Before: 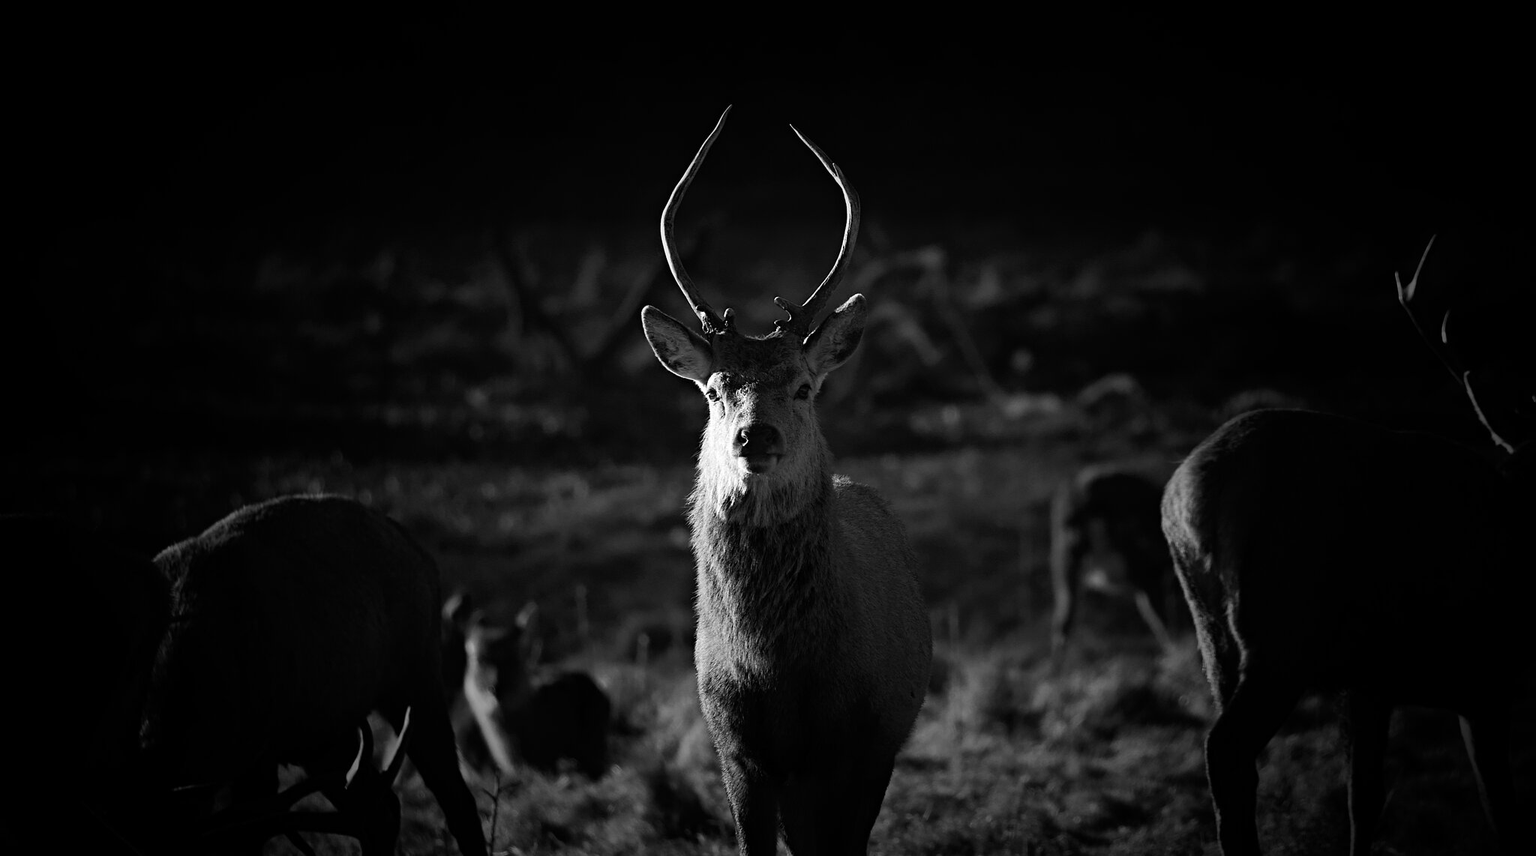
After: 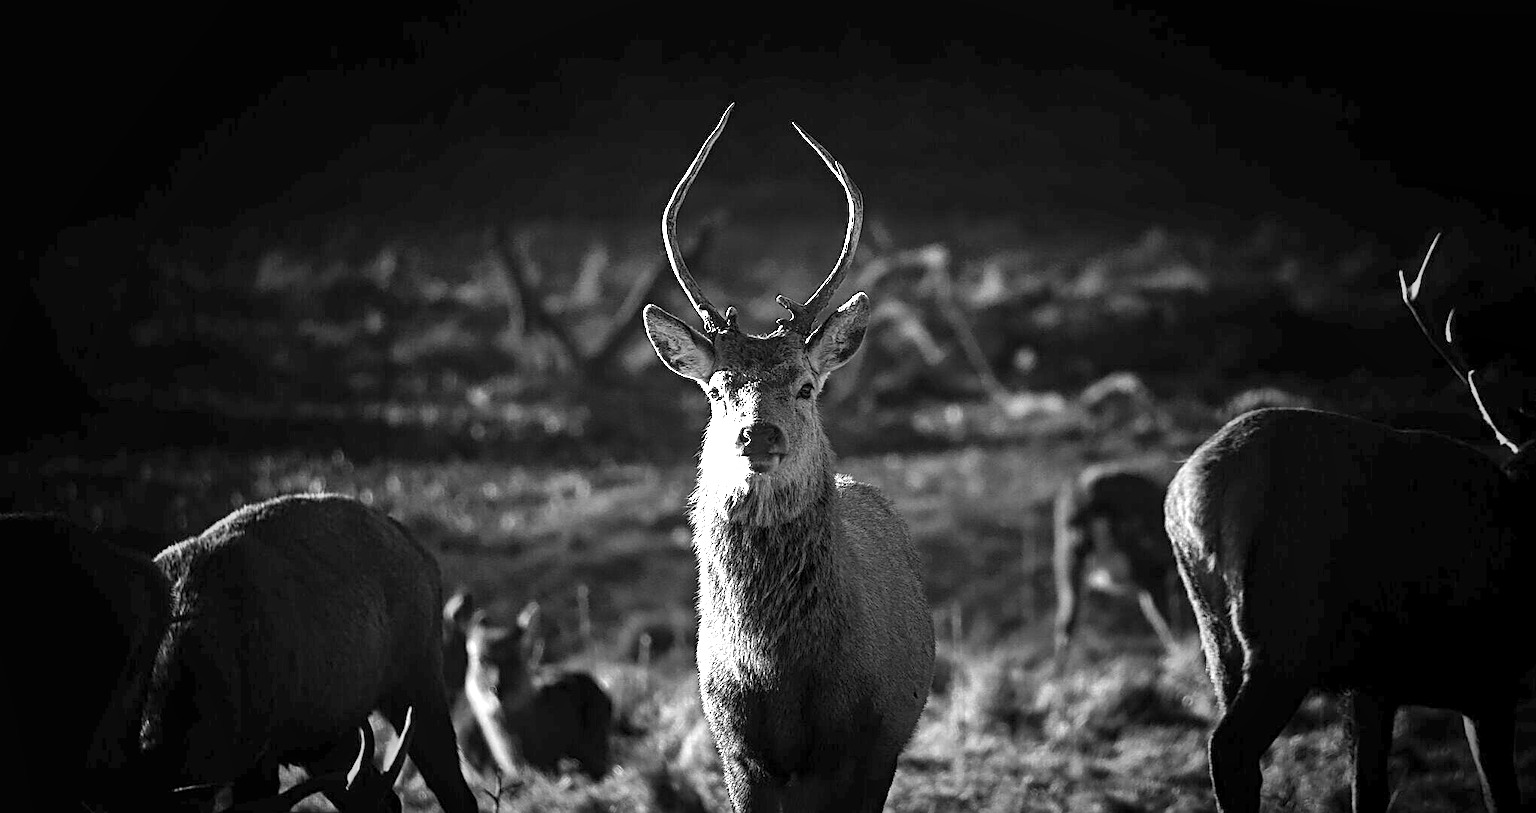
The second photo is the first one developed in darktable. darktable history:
sharpen: on, module defaults
crop: top 0.271%, right 0.254%, bottom 5.012%
levels: mode automatic, levels [0.116, 0.574, 1]
shadows and highlights: white point adjustment -3.78, highlights -63.58, soften with gaussian
exposure: black level correction 0, exposure 1.99 EV, compensate exposure bias true, compensate highlight preservation false
local contrast: on, module defaults
base curve: curves: ch0 [(0, 0) (0.303, 0.277) (1, 1)], preserve colors none
